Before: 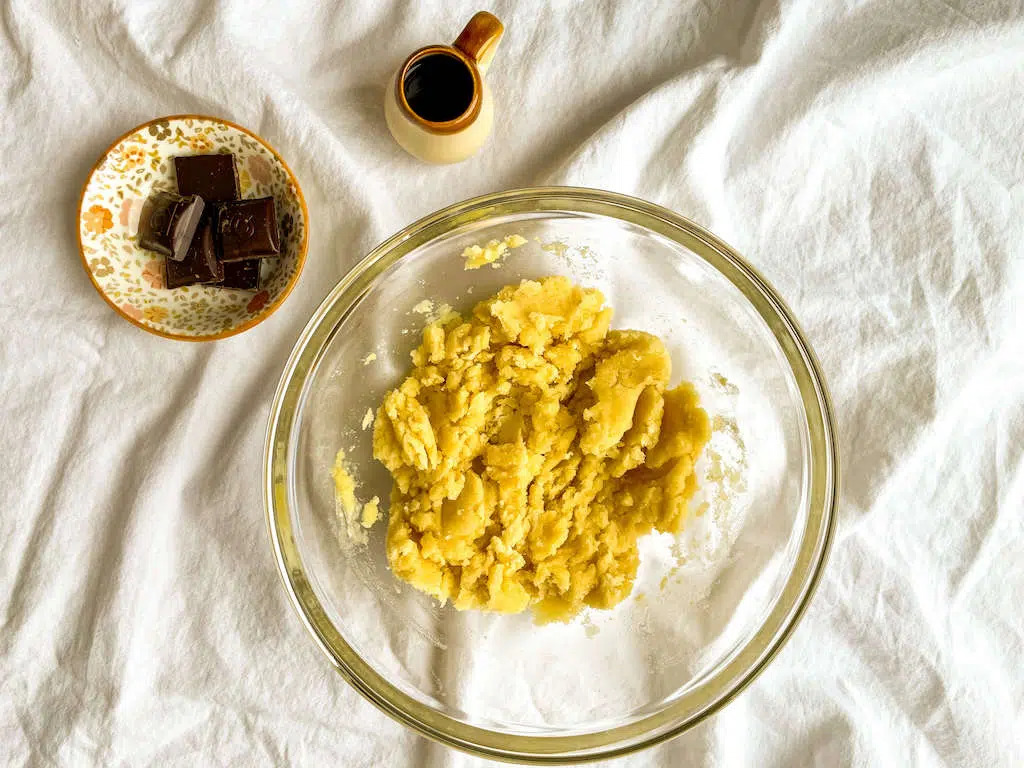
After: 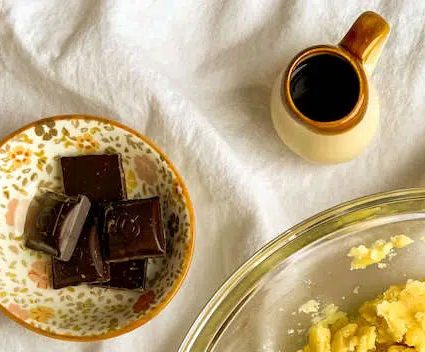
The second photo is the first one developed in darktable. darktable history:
crop and rotate: left 11.205%, top 0.1%, right 47.236%, bottom 53.974%
